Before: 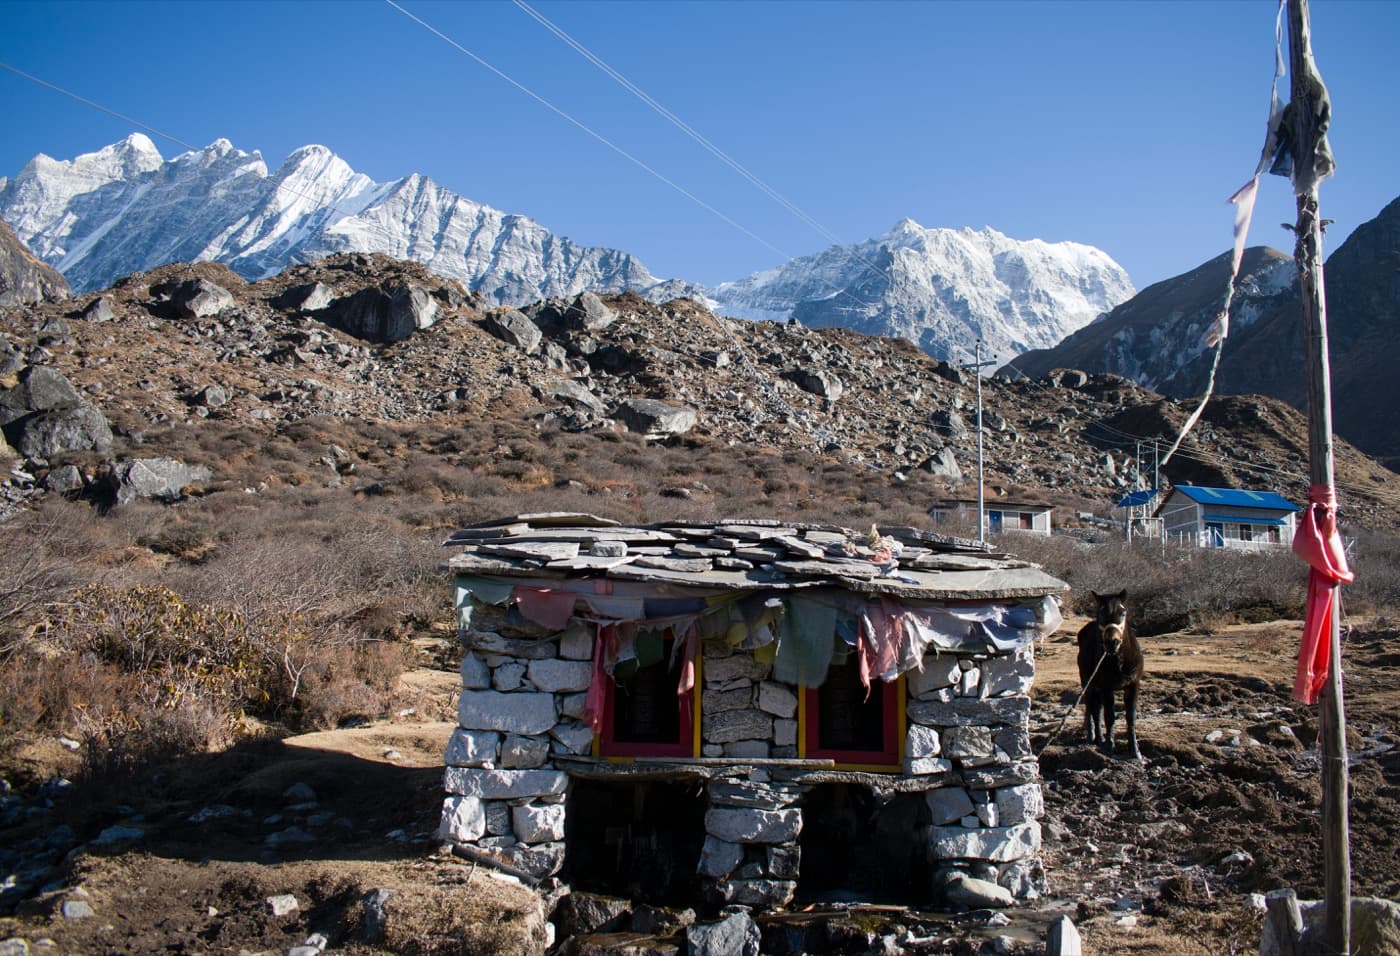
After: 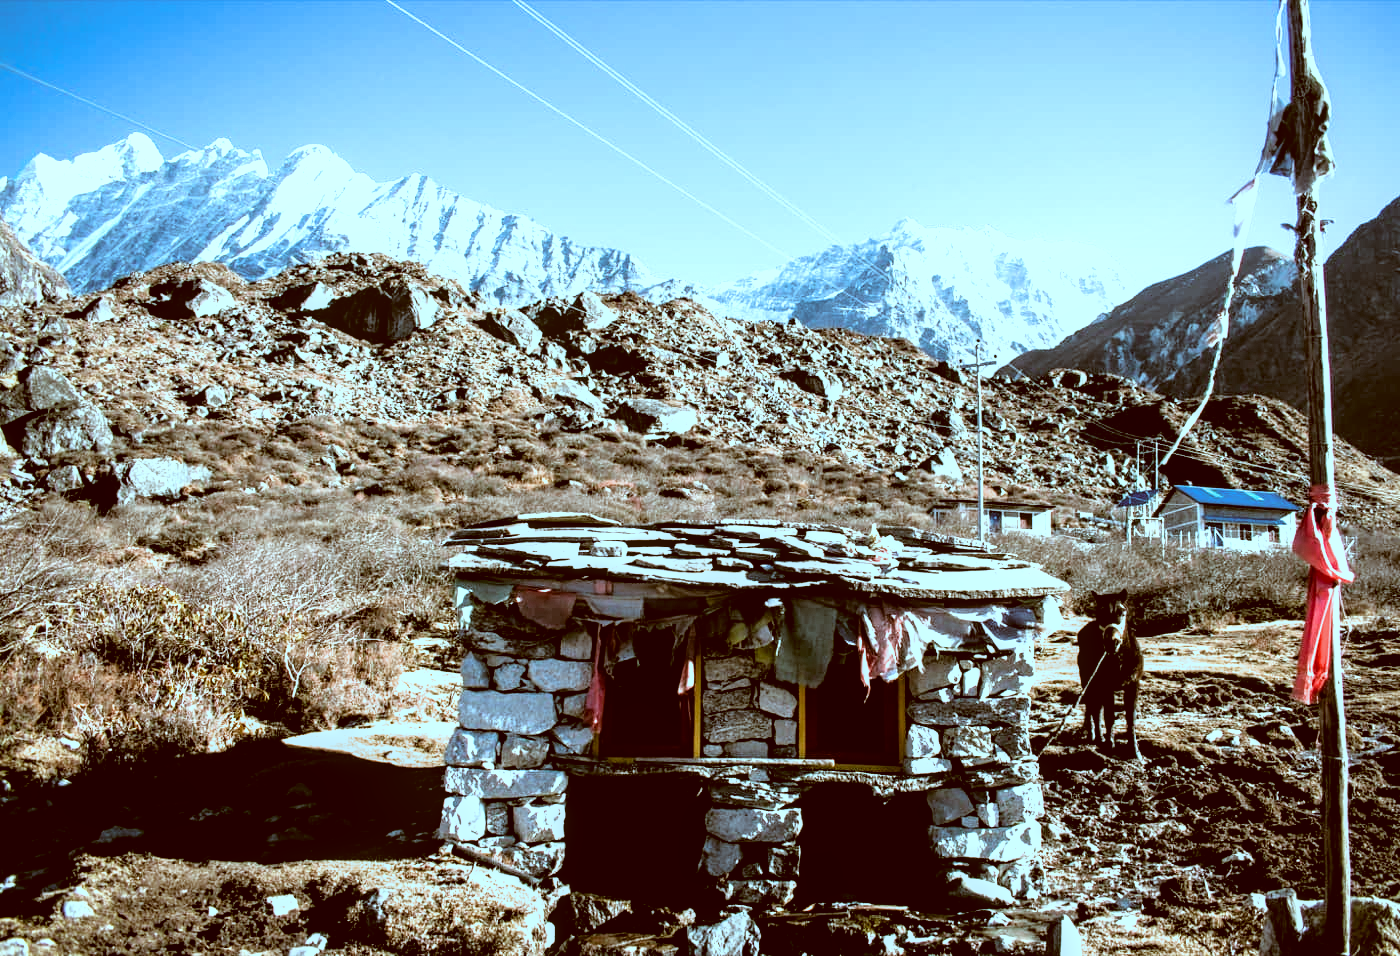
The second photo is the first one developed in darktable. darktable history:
local contrast: on, module defaults
exposure: black level correction 0, exposure 1 EV, compensate exposure bias true, compensate highlight preservation false
color correction: highlights a* -14.62, highlights b* -16.22, shadows a* 10.12, shadows b* 29.4
filmic rgb: black relative exposure -3.57 EV, white relative exposure 2.29 EV, hardness 3.41
